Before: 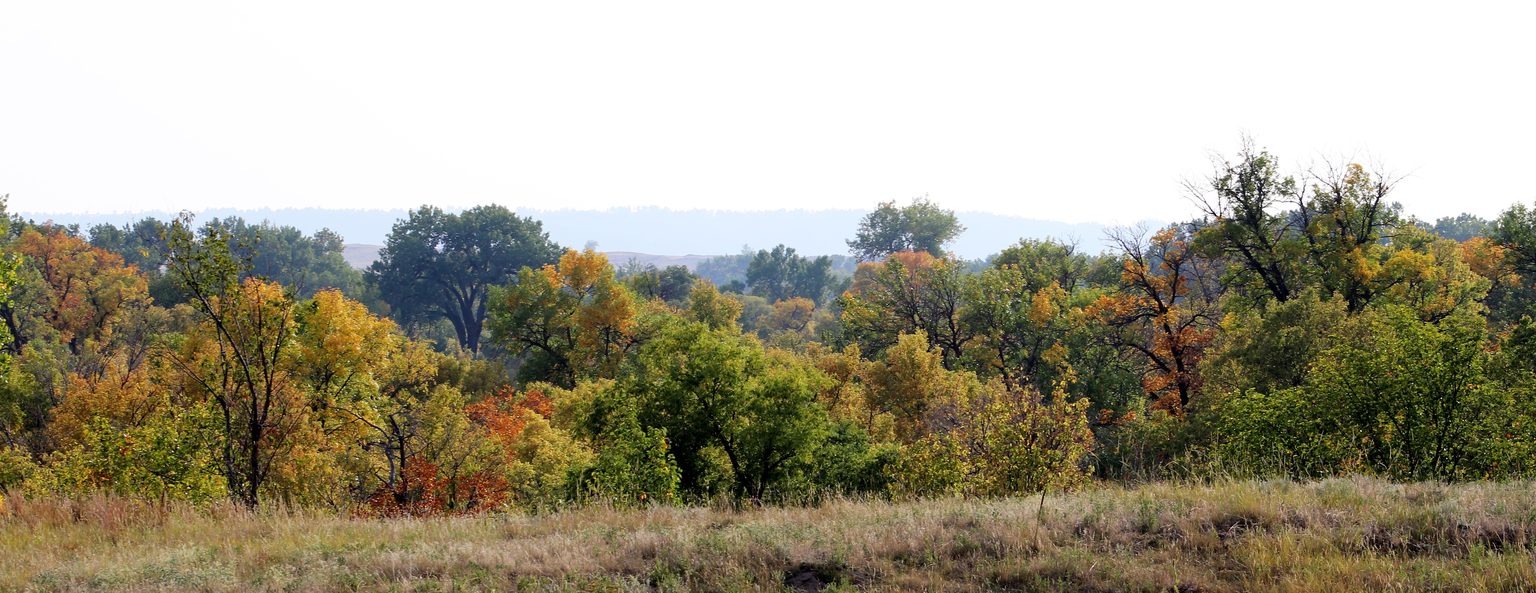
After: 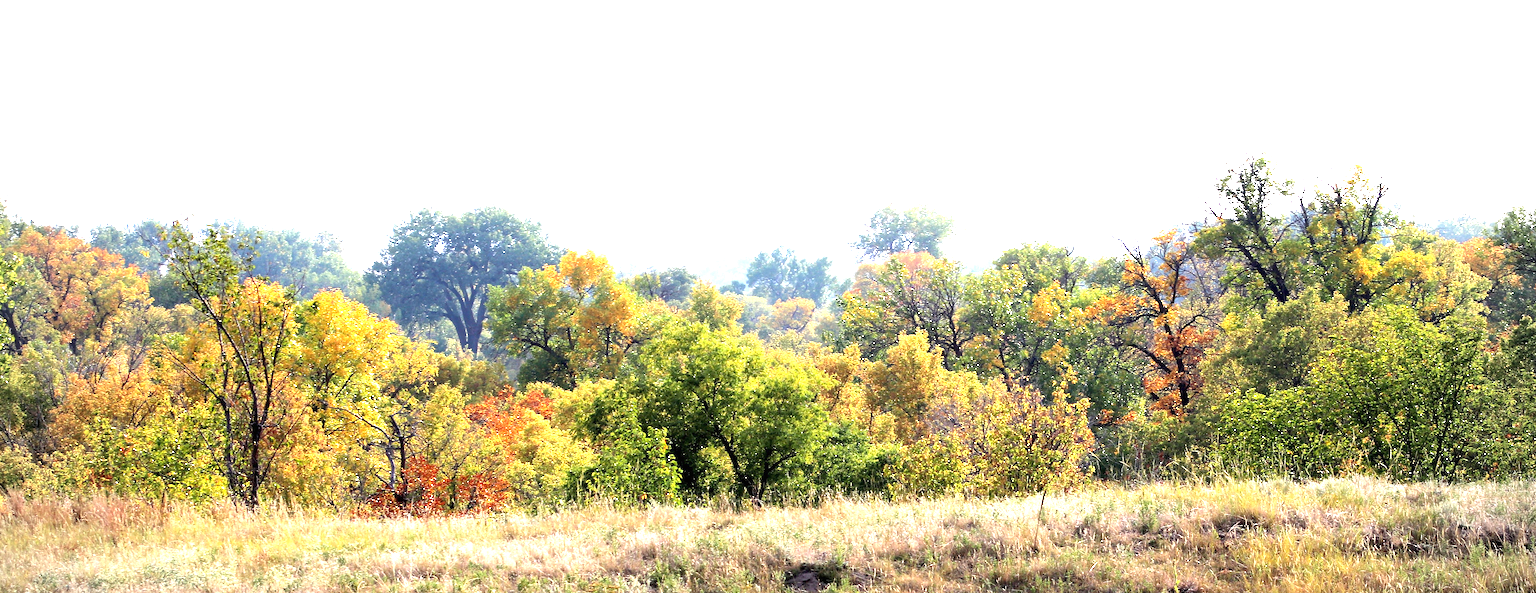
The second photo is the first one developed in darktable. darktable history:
vignetting: width/height ratio 1.091
exposure: black level correction 0, exposure 2.001 EV, compensate exposure bias true, compensate highlight preservation false
sharpen: radius 2.911, amount 0.861, threshold 47.07
color zones: curves: ch0 [(0.287, 0.048) (0.493, 0.484) (0.737, 0.816)]; ch1 [(0, 0) (0.143, 0) (0.286, 0) (0.429, 0) (0.571, 0) (0.714, 0) (0.857, 0)], mix -93.88%
